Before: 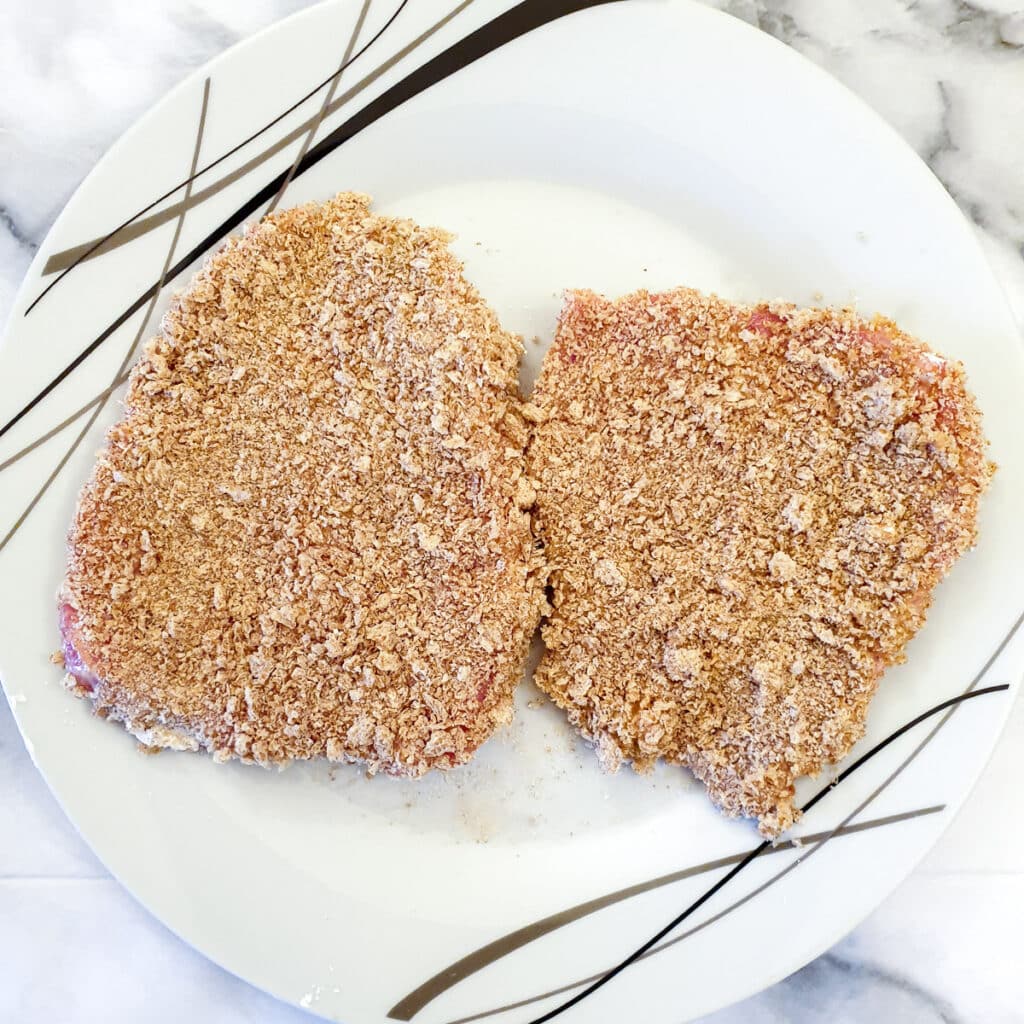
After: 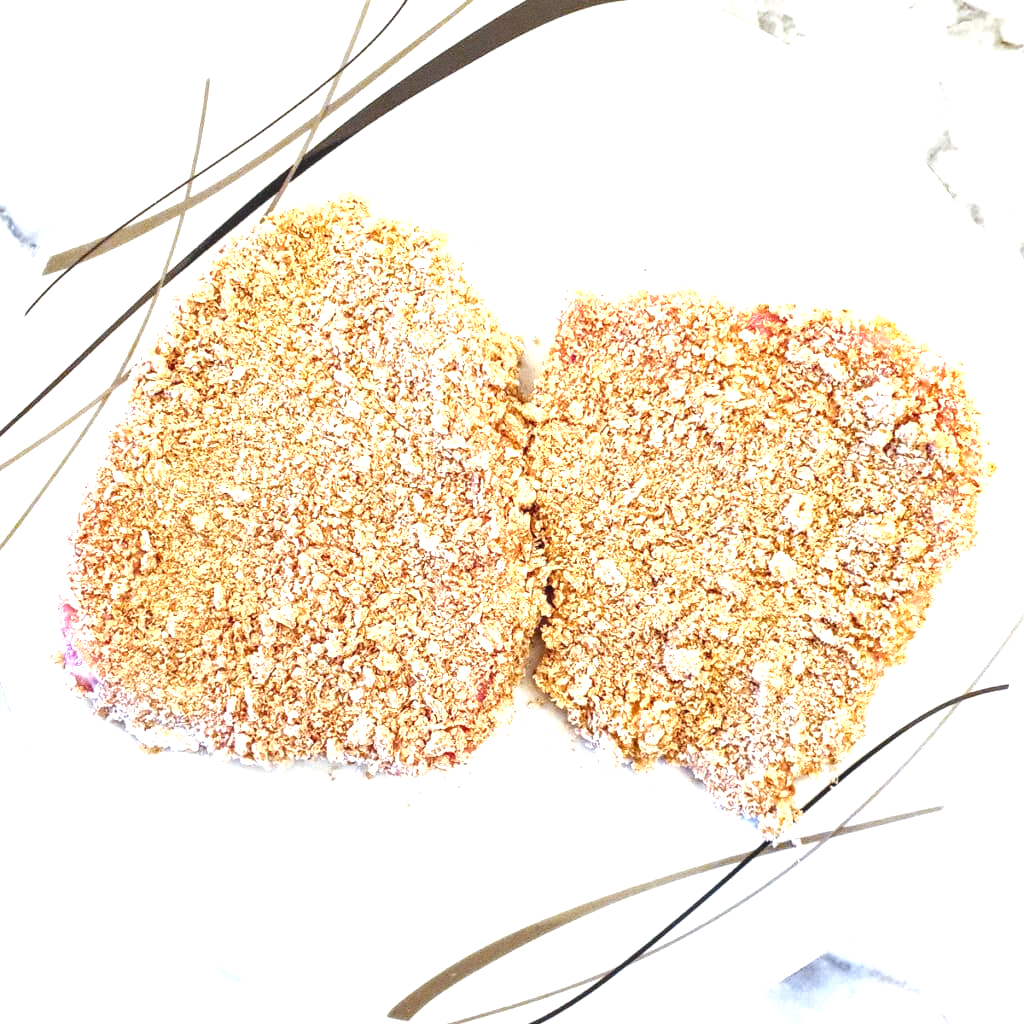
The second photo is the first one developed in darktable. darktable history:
grain: coarseness 0.47 ISO
exposure: black level correction 0, exposure 1.1 EV, compensate highlight preservation false
local contrast: on, module defaults
